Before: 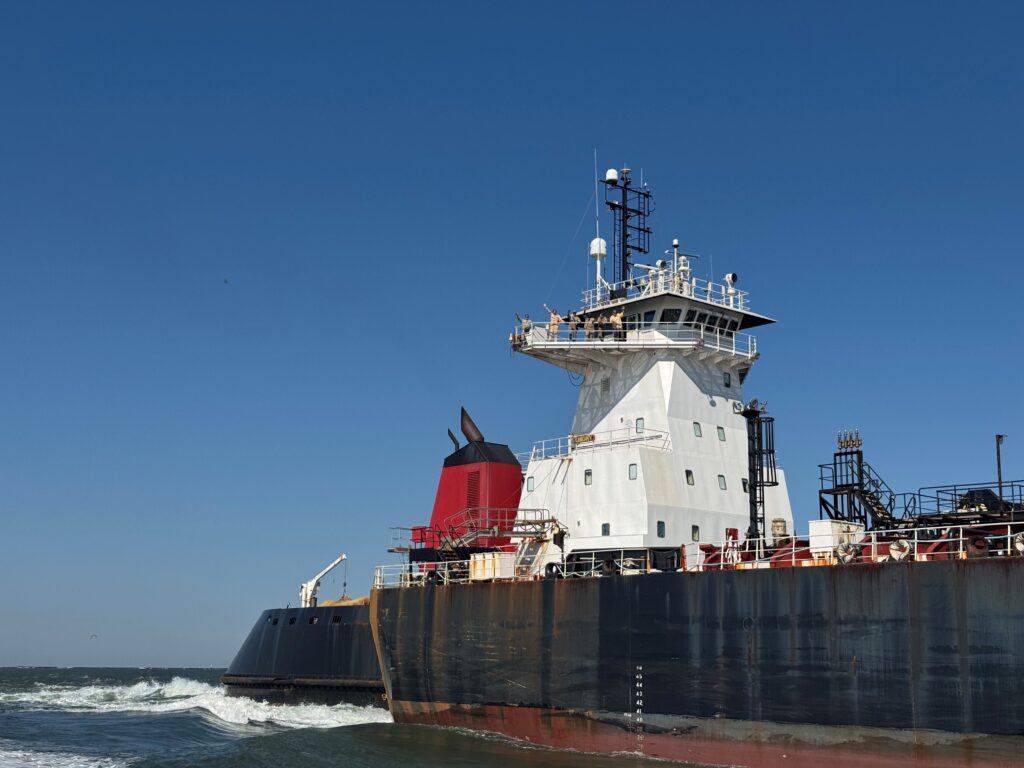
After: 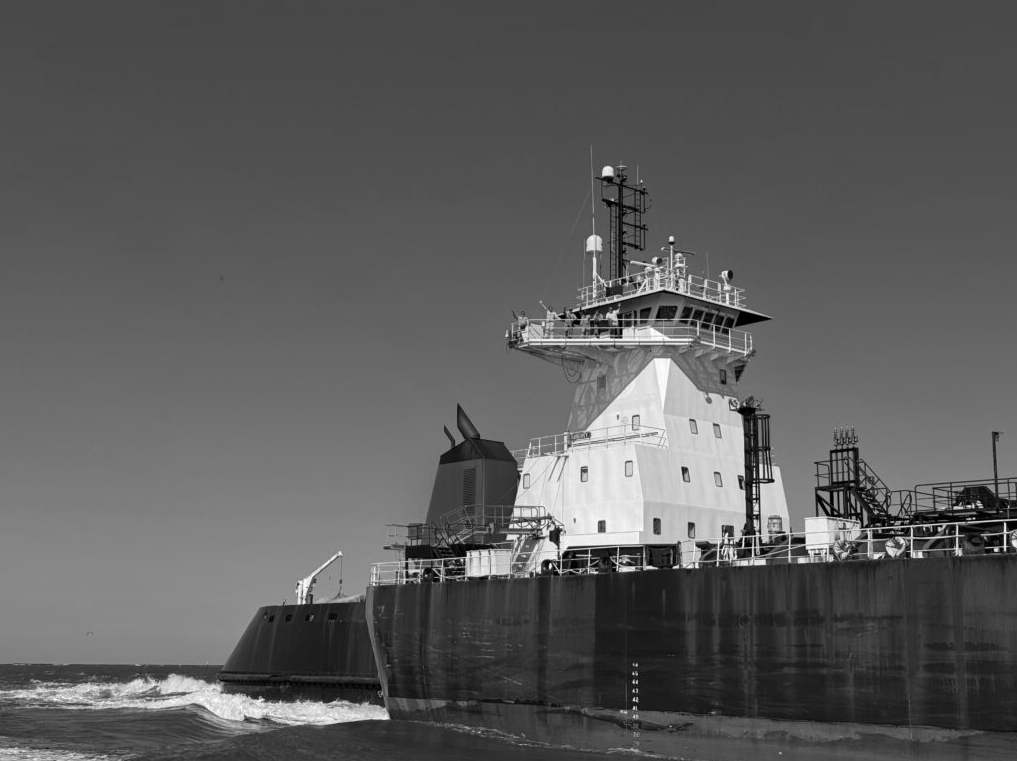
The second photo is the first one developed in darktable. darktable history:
crop: left 0.434%, top 0.485%, right 0.244%, bottom 0.386%
monochrome: a -11.7, b 1.62, size 0.5, highlights 0.38
